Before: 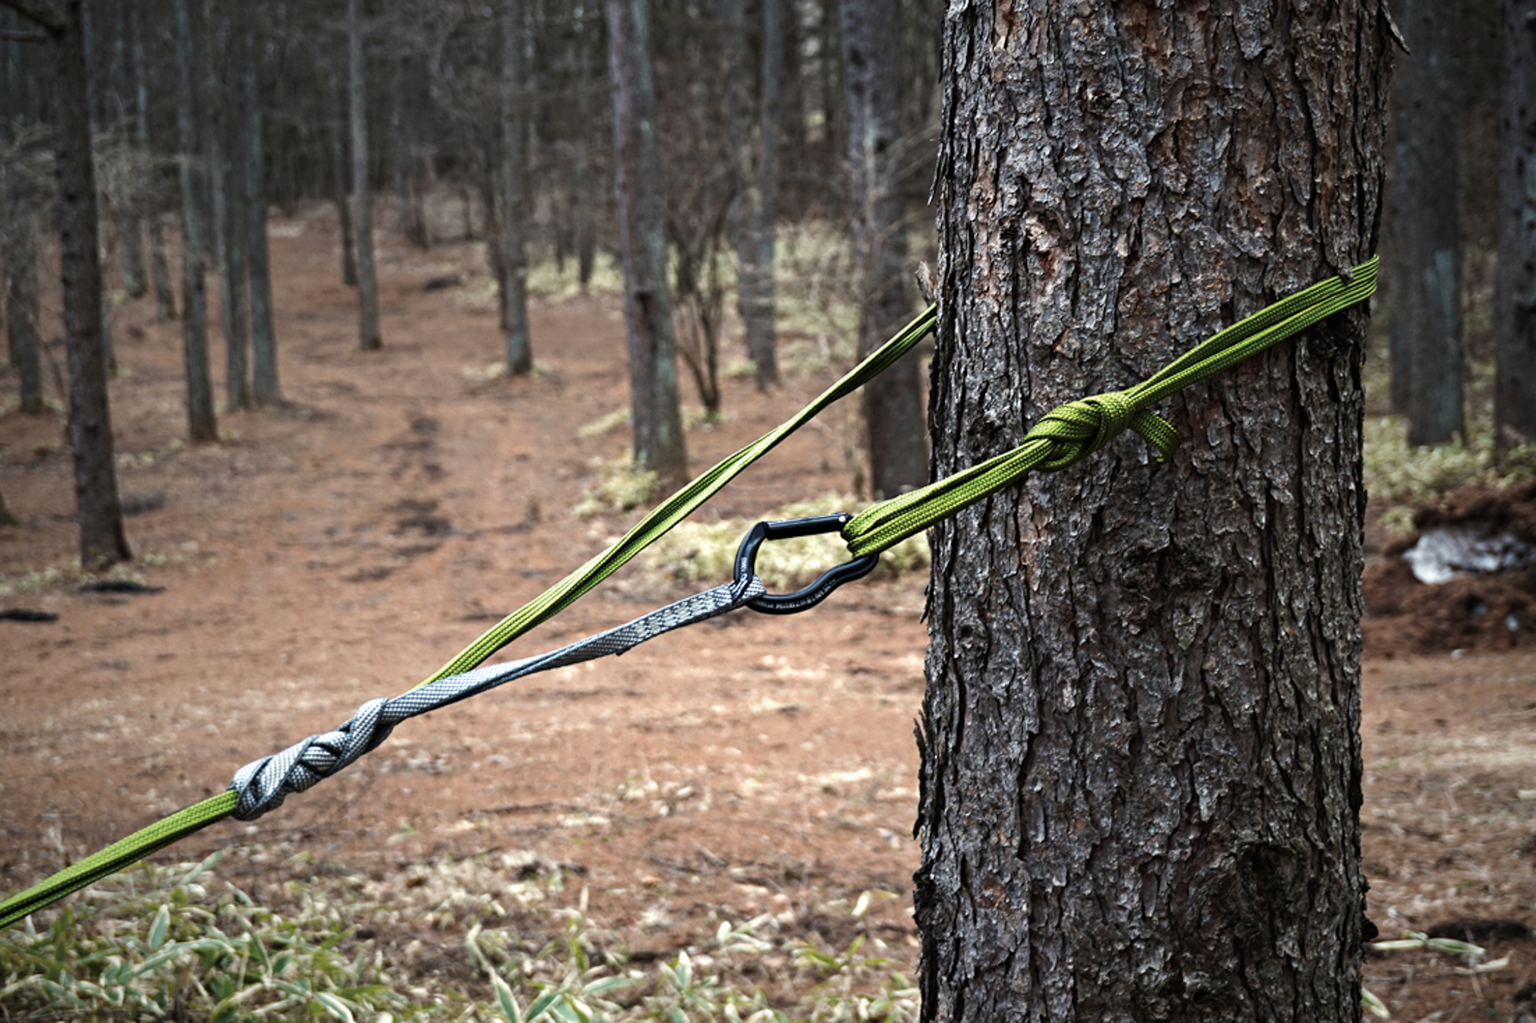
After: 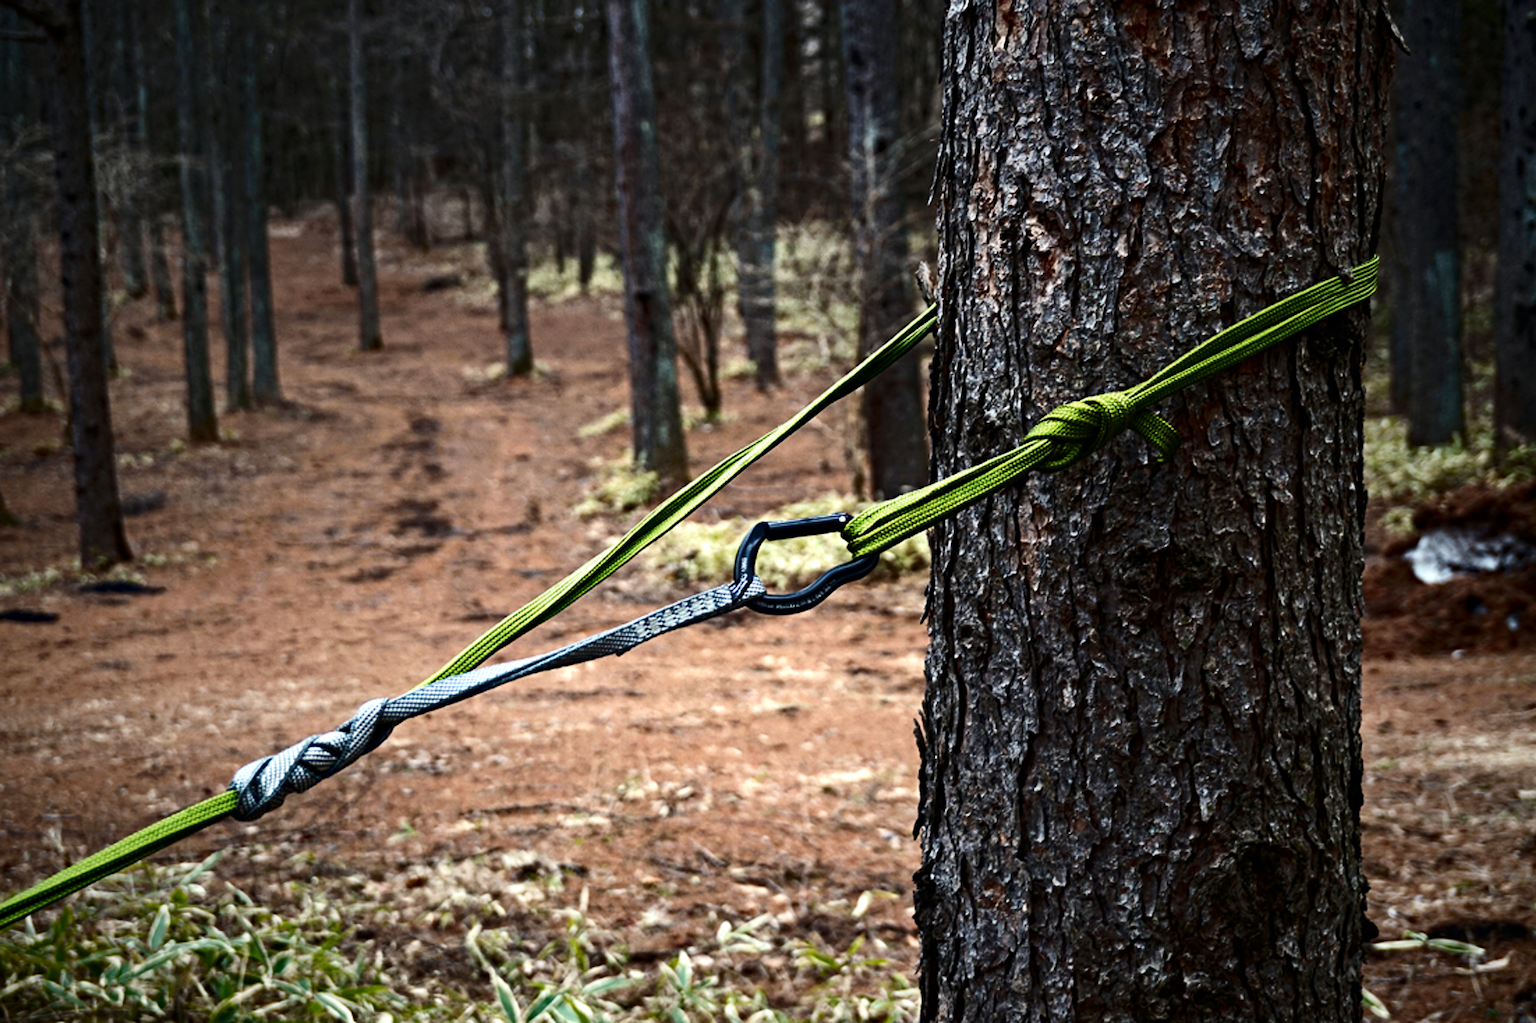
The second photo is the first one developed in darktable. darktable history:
contrast brightness saturation: contrast 0.21, brightness -0.11, saturation 0.21
haze removal: compatibility mode true, adaptive false
